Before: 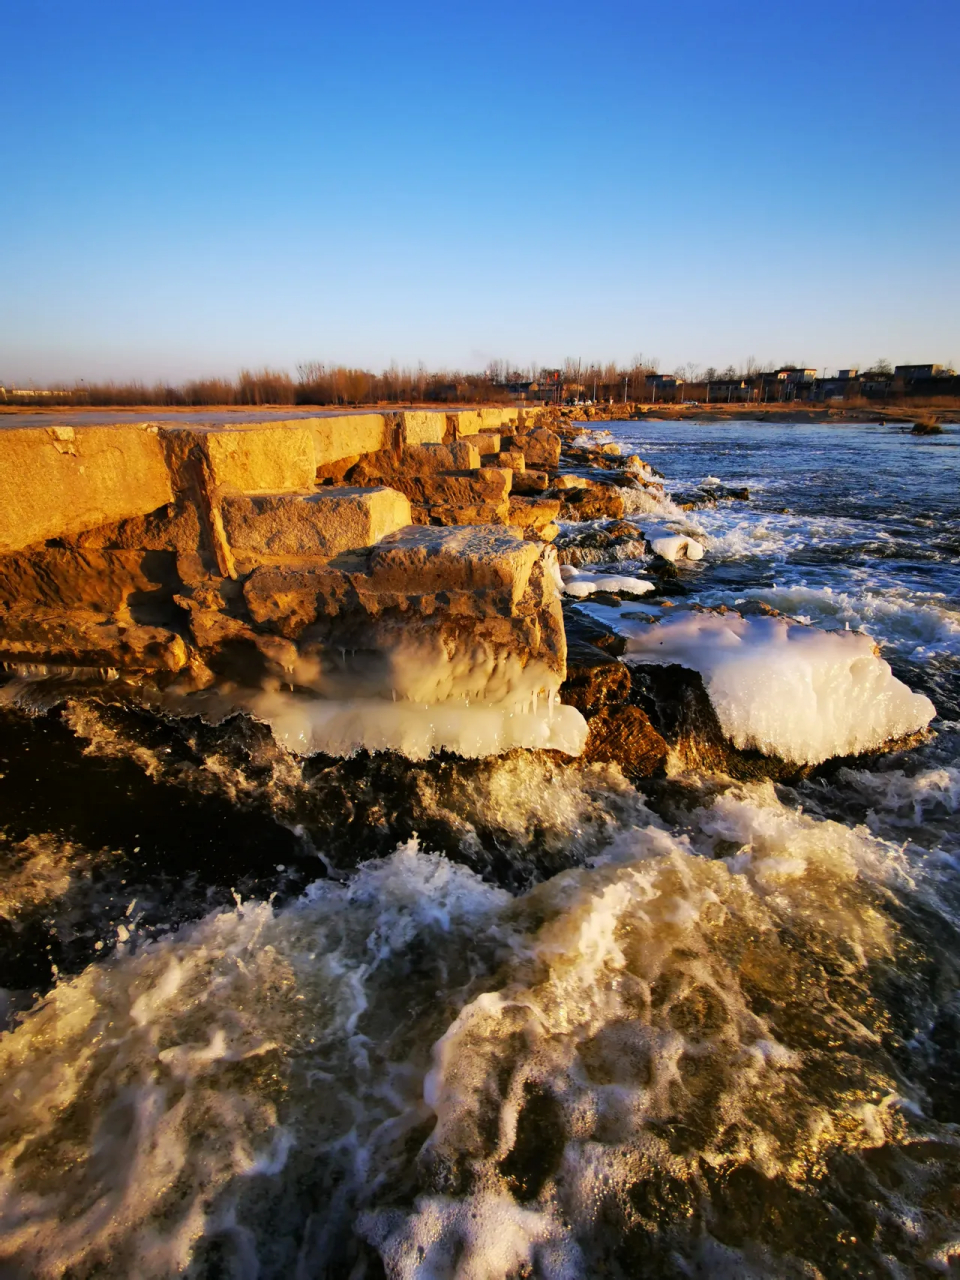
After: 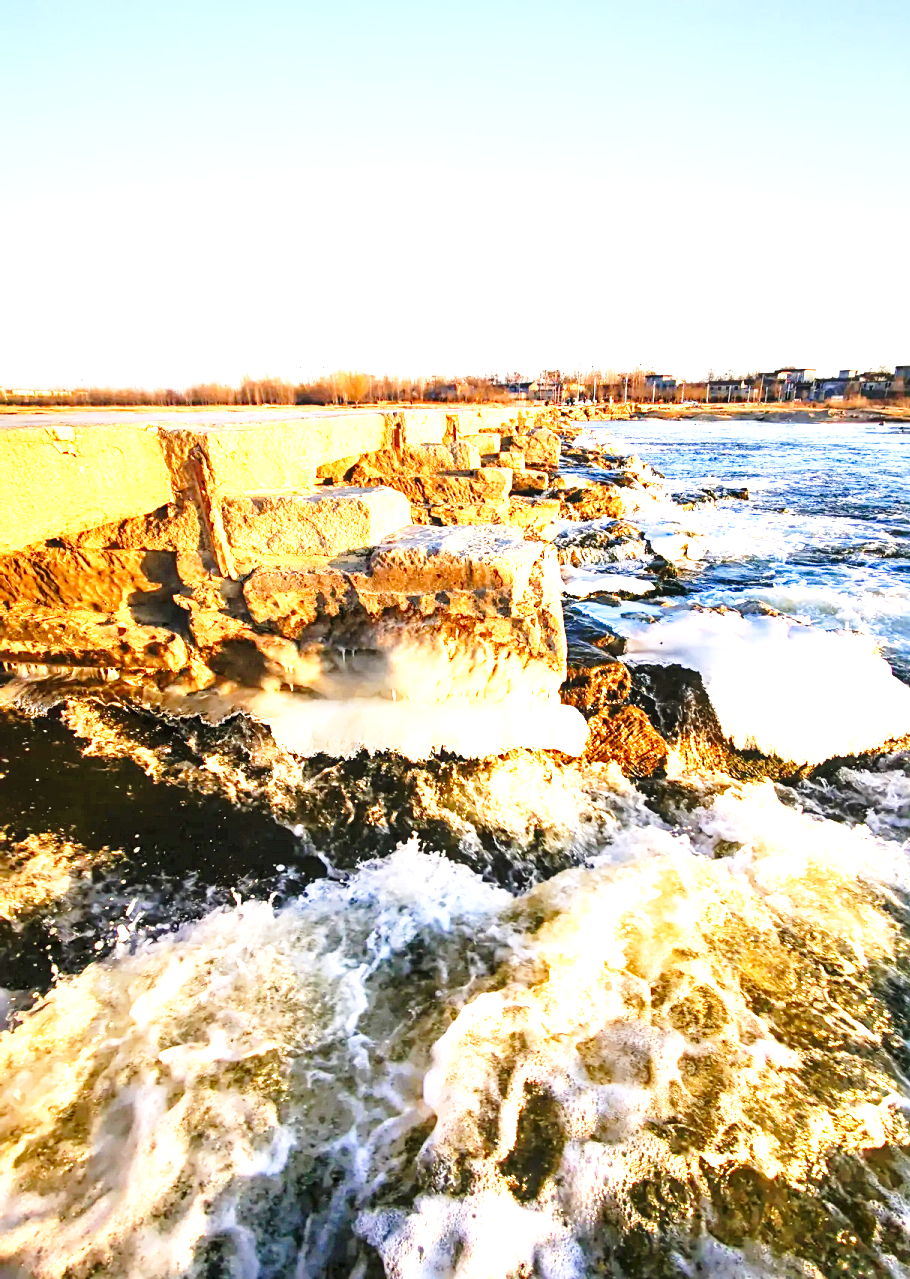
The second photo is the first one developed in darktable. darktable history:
crop and rotate: right 5.165%
local contrast: on, module defaults
sharpen: radius 2.5, amount 0.337
base curve: curves: ch0 [(0, 0) (0.028, 0.03) (0.121, 0.232) (0.46, 0.748) (0.859, 0.968) (1, 1)], preserve colors none
exposure: exposure 2.243 EV, compensate highlight preservation false
